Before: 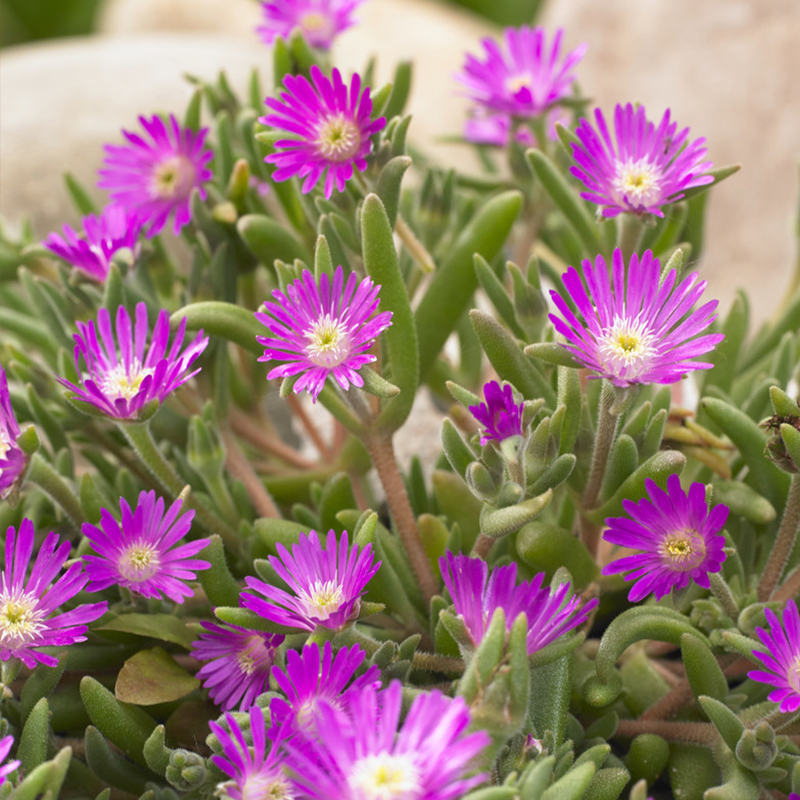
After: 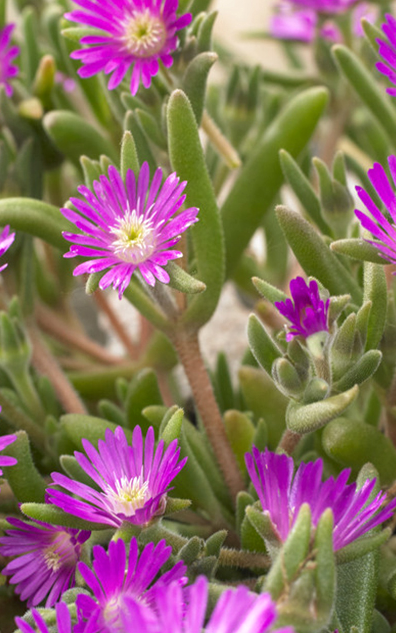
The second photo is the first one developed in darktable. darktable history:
crop and rotate: angle 0.019°, left 24.329%, top 13.025%, right 26.093%, bottom 7.715%
local contrast: highlights 107%, shadows 101%, detail 119%, midtone range 0.2
